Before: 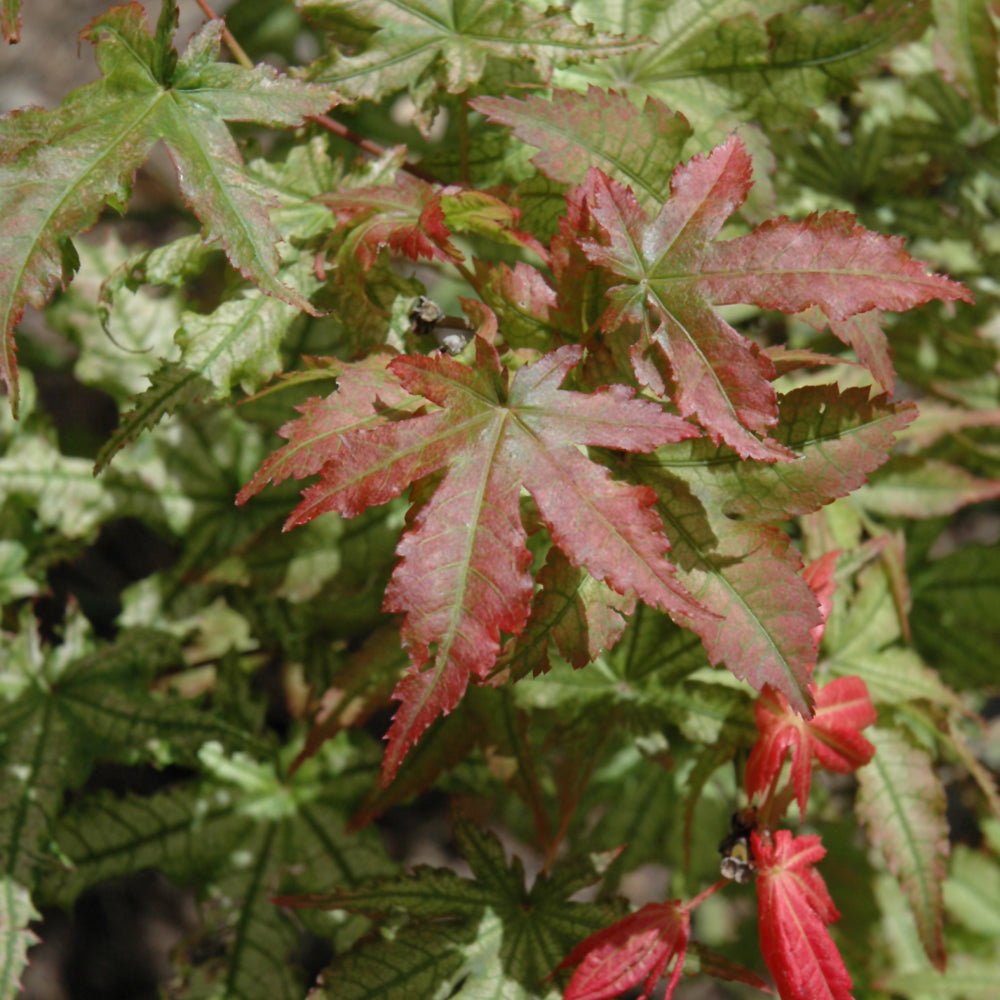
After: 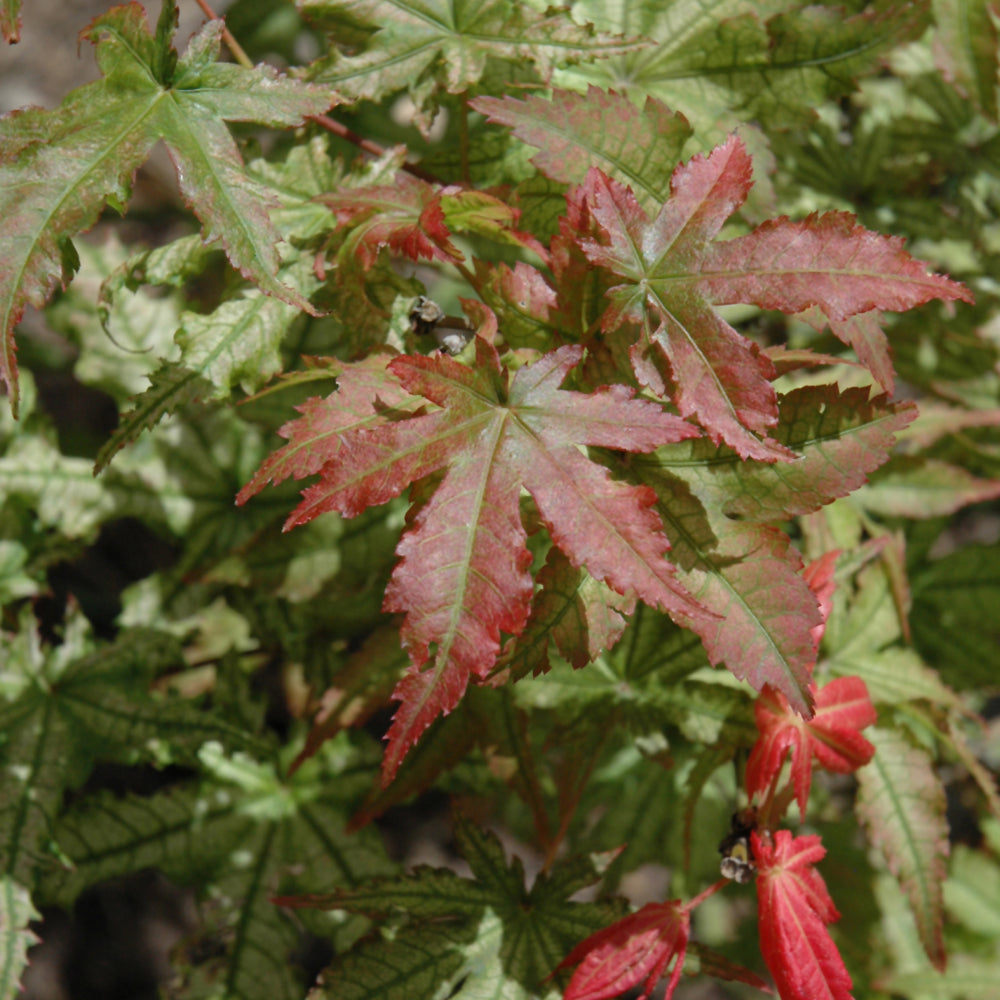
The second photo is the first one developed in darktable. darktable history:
exposure: exposure -0.064 EV
